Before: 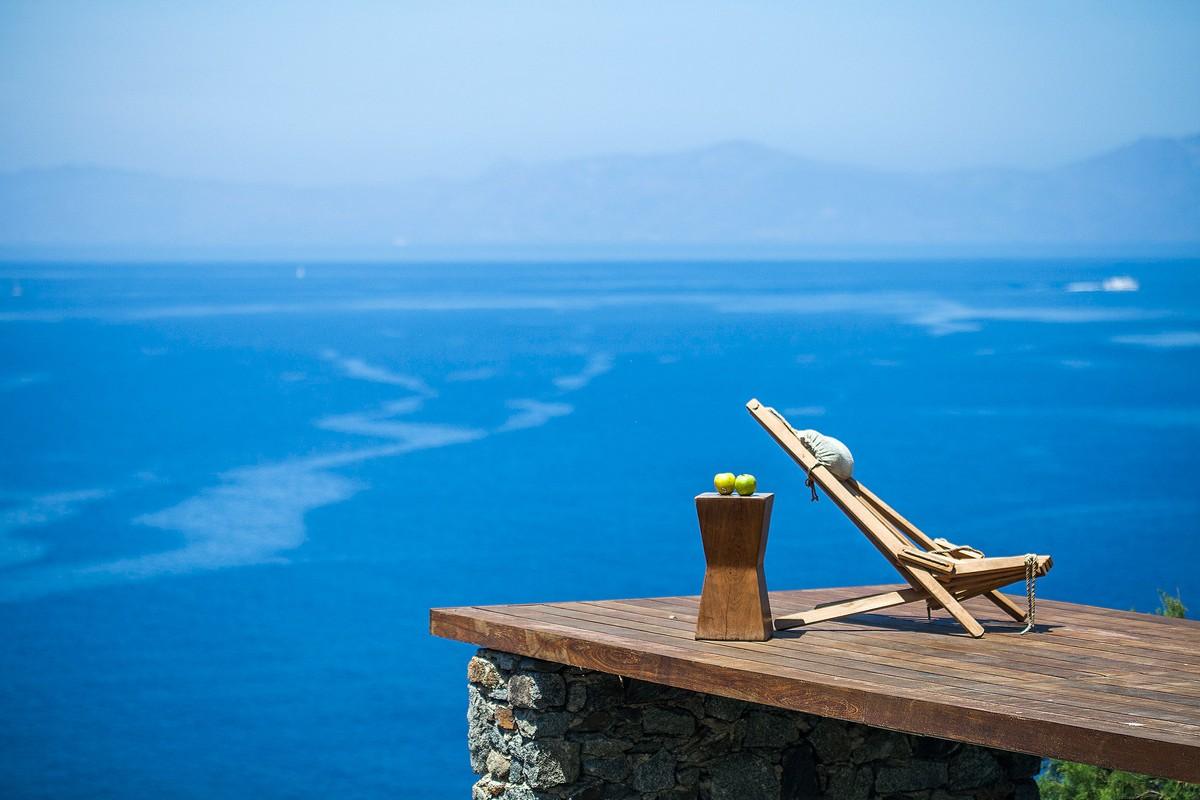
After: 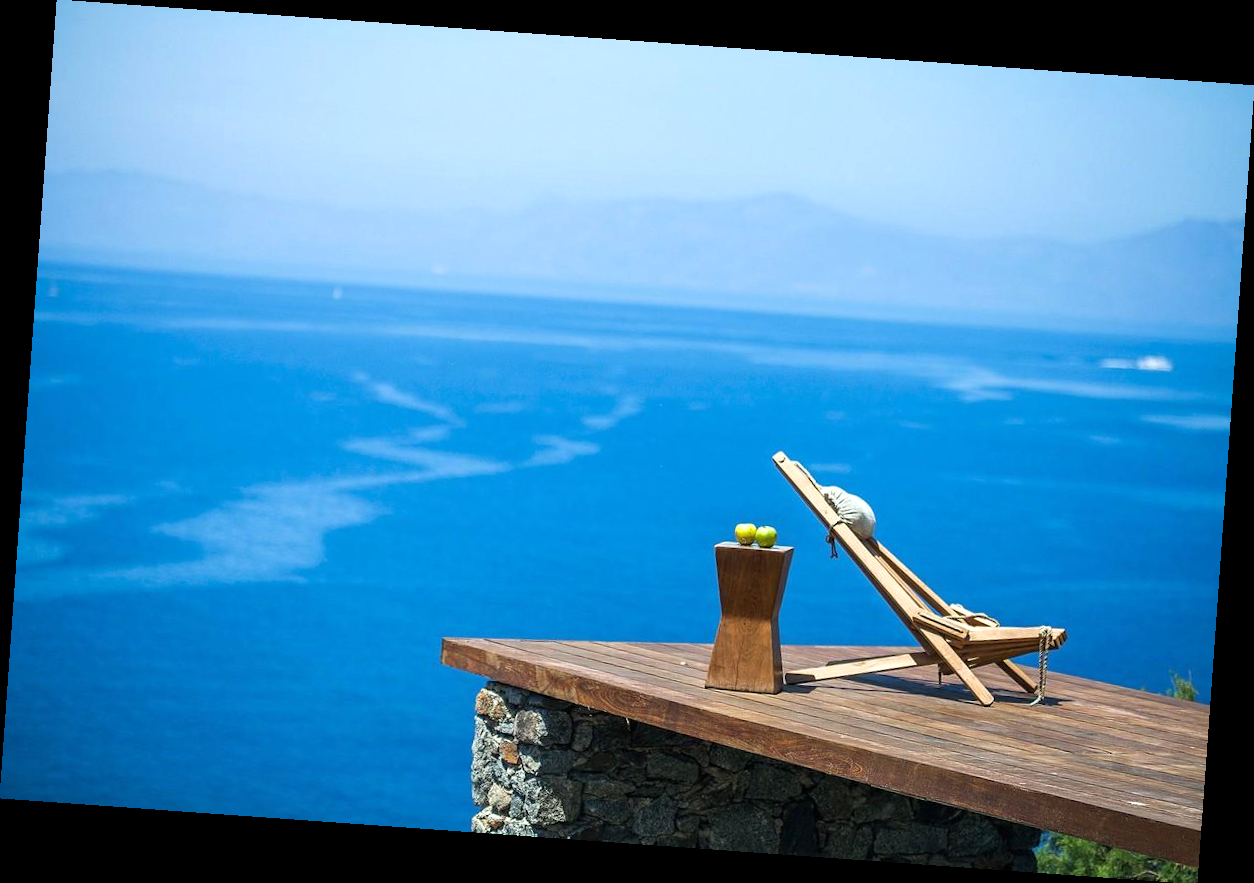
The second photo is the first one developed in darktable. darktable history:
rotate and perspective: rotation 4.1°, automatic cropping off
exposure: exposure 0.2 EV, compensate highlight preservation false
